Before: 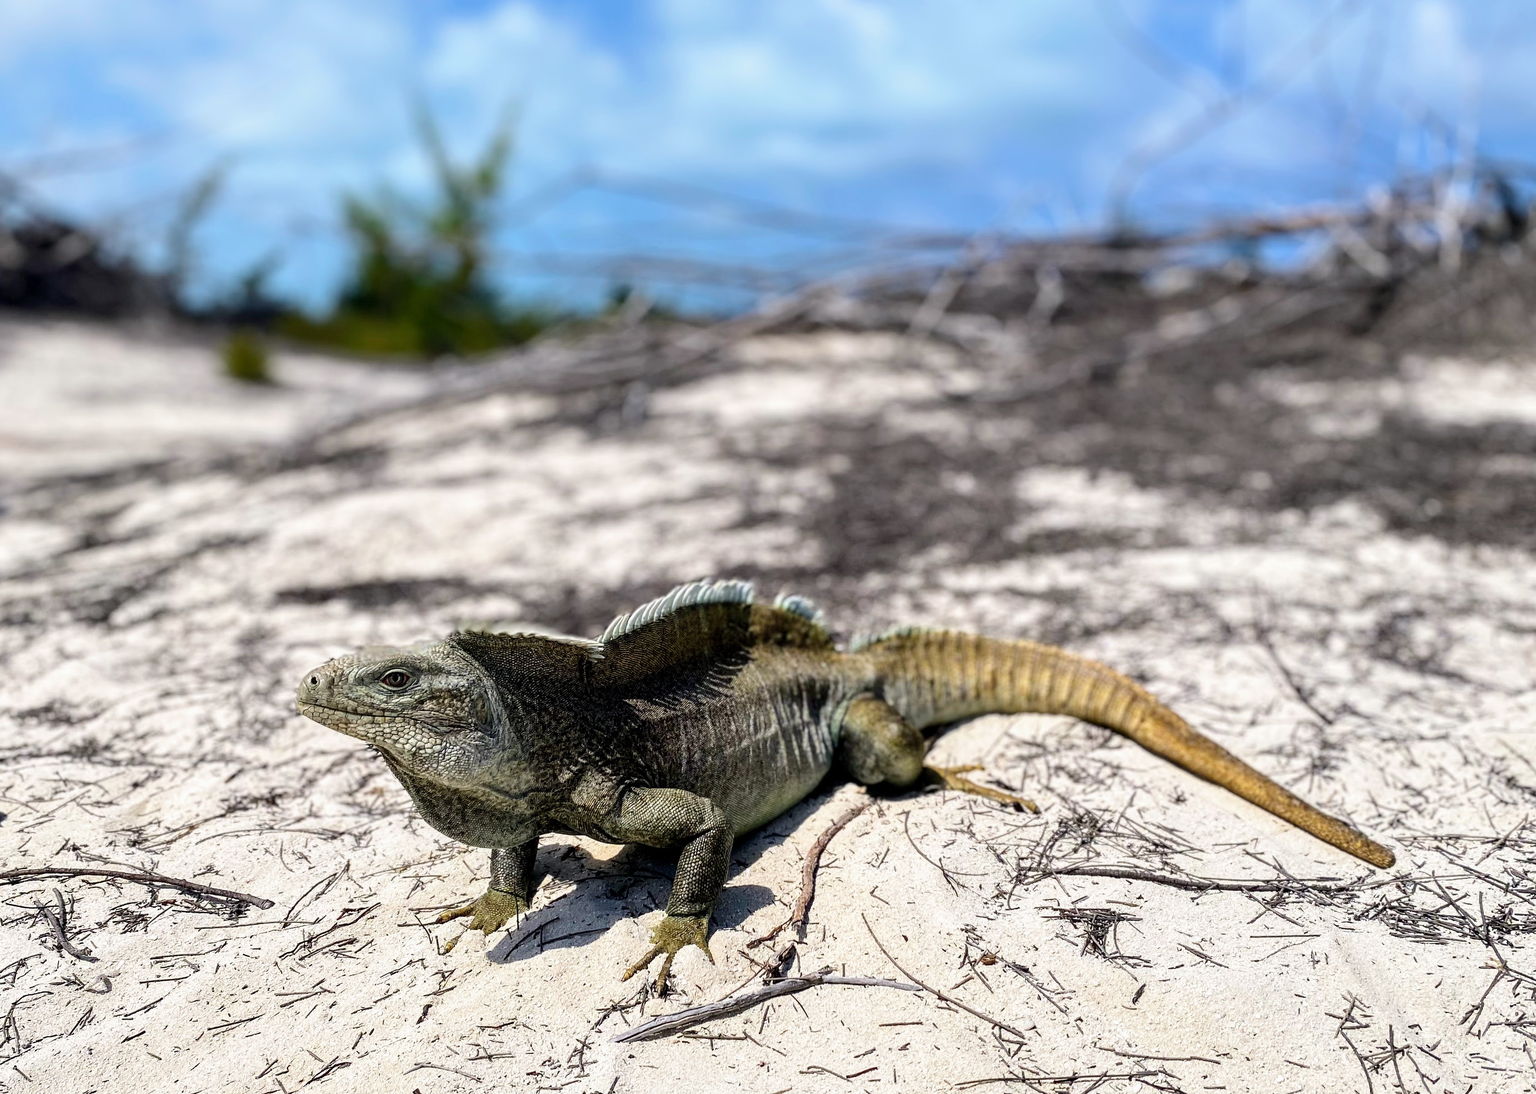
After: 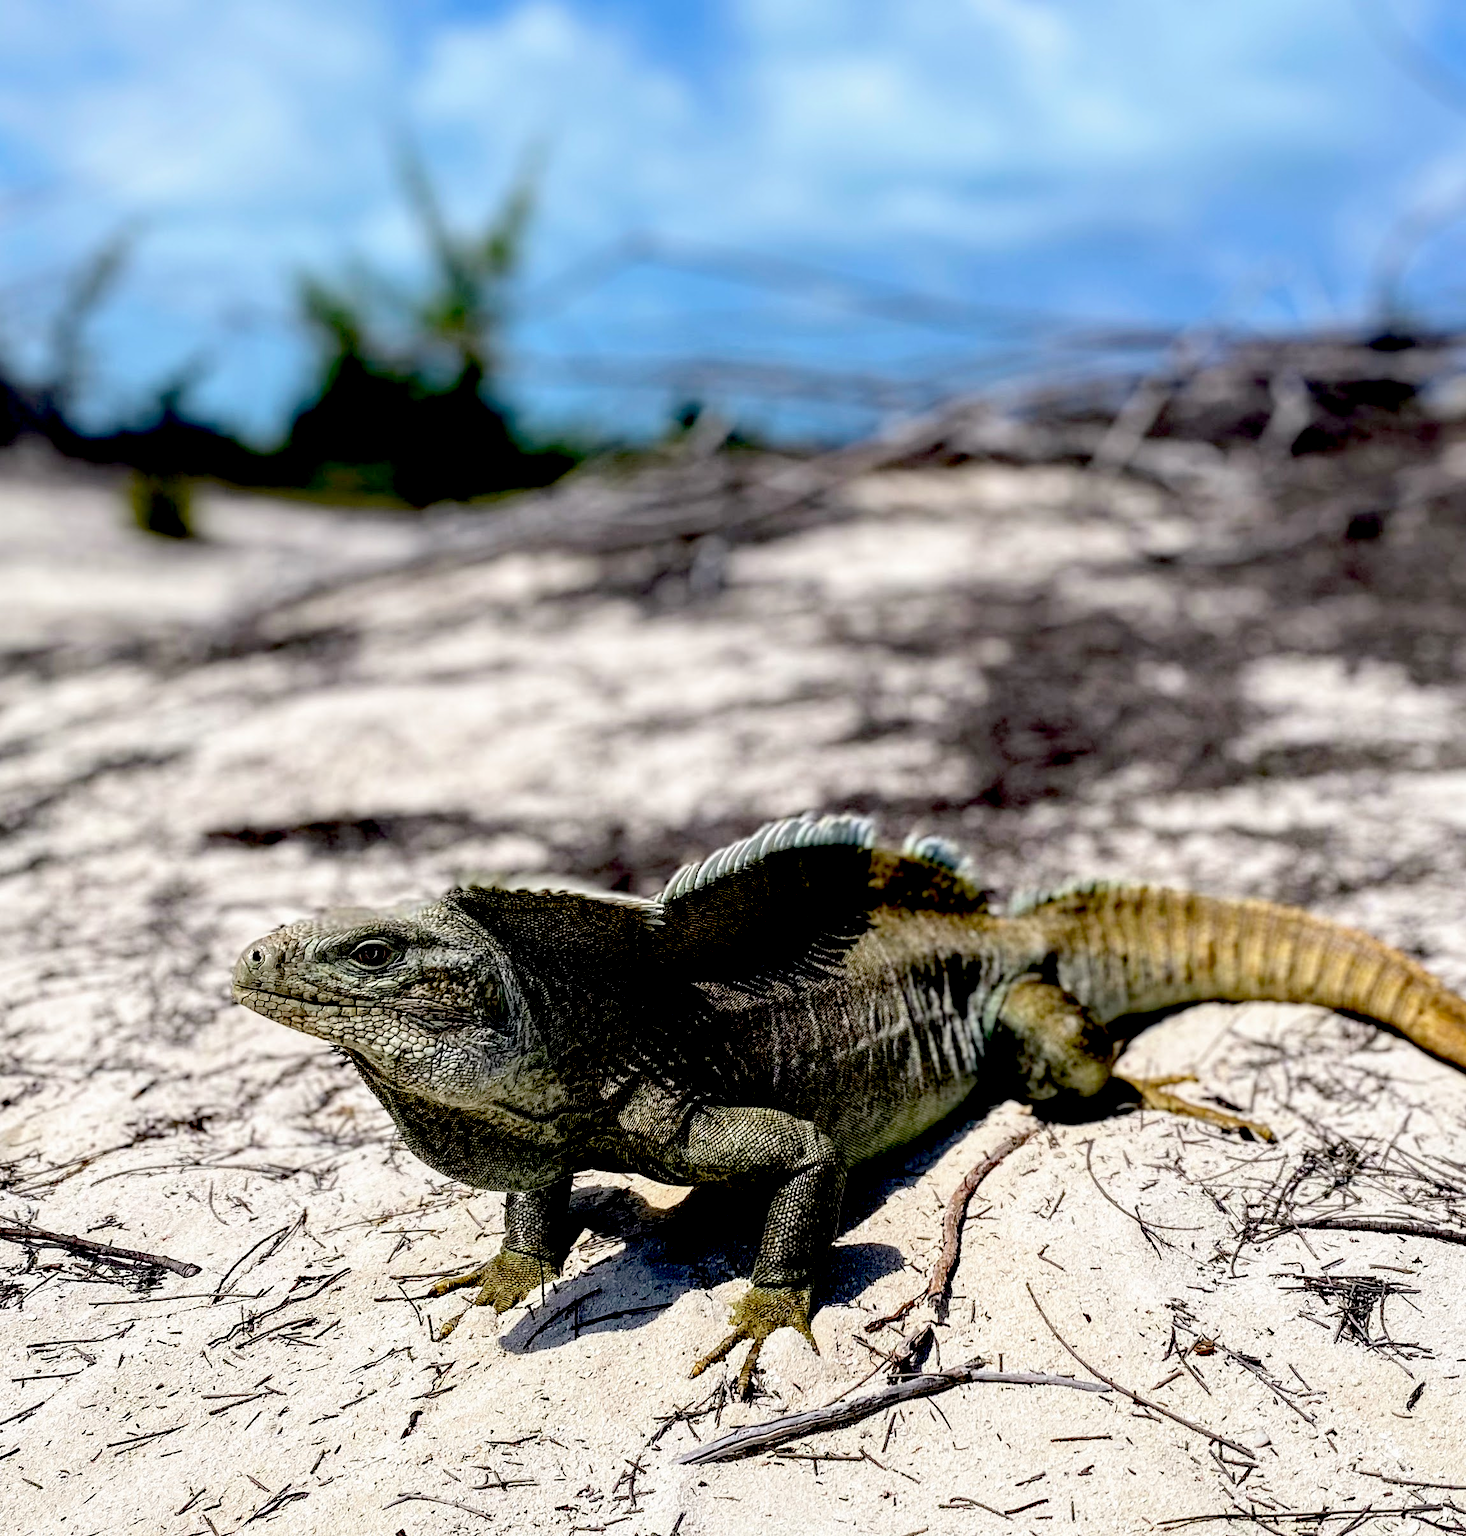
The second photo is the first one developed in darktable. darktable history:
crop and rotate: left 8.554%, right 23.472%
exposure: black level correction 0.049, exposure 0.013 EV, compensate highlight preservation false
